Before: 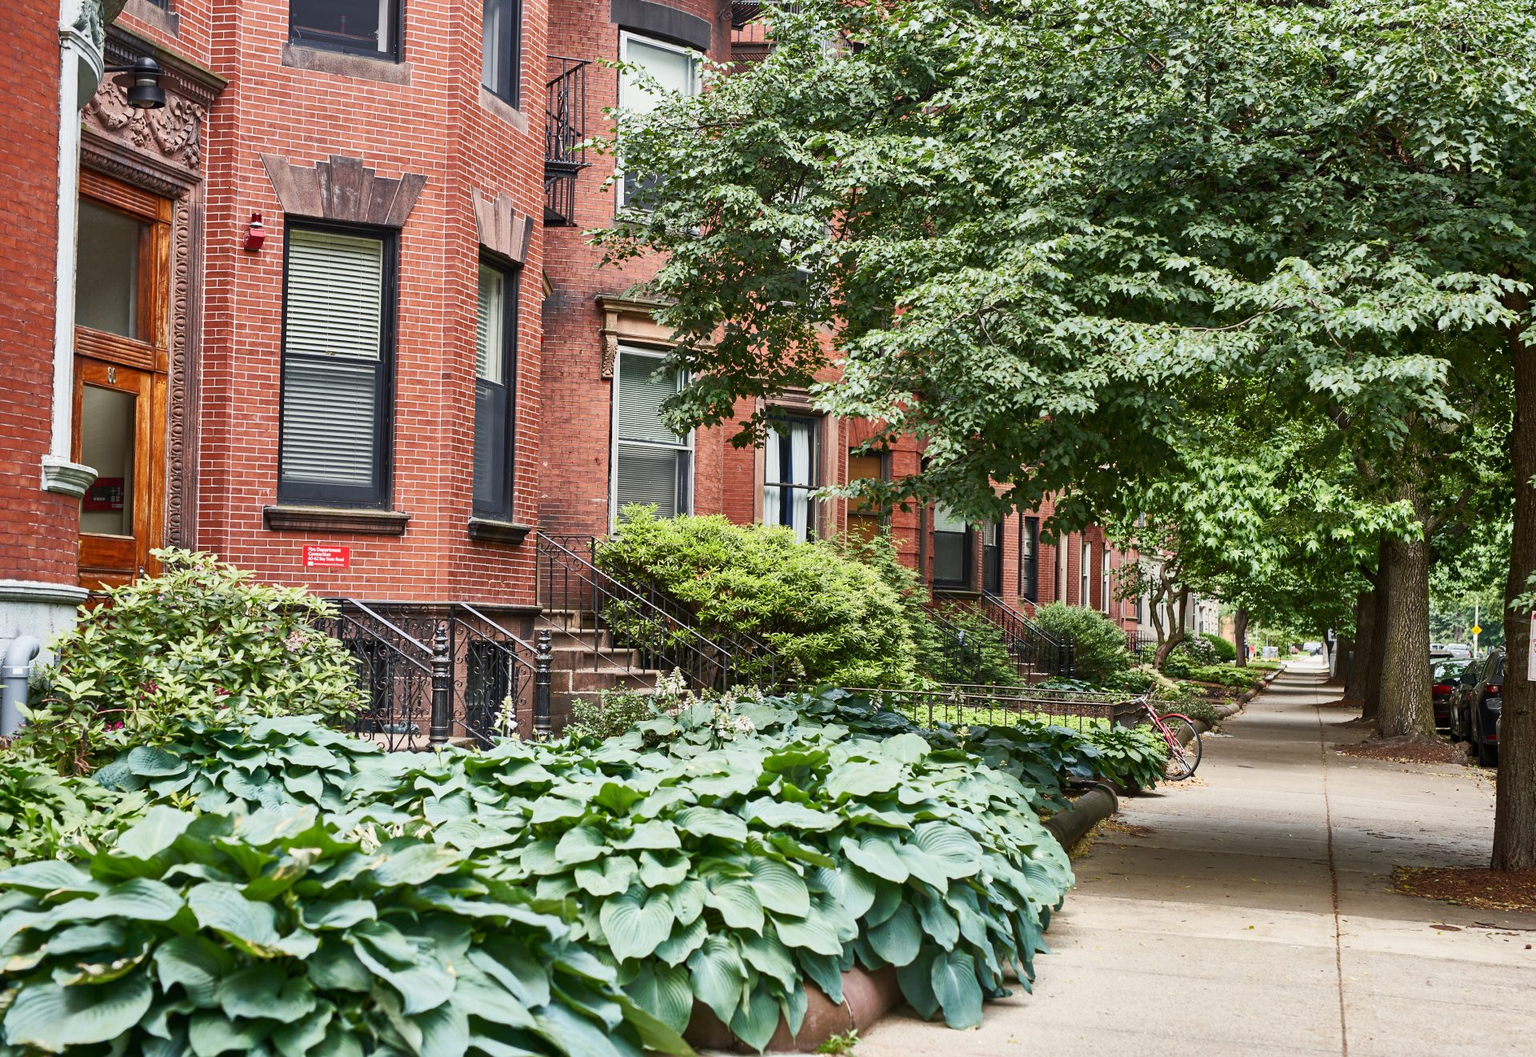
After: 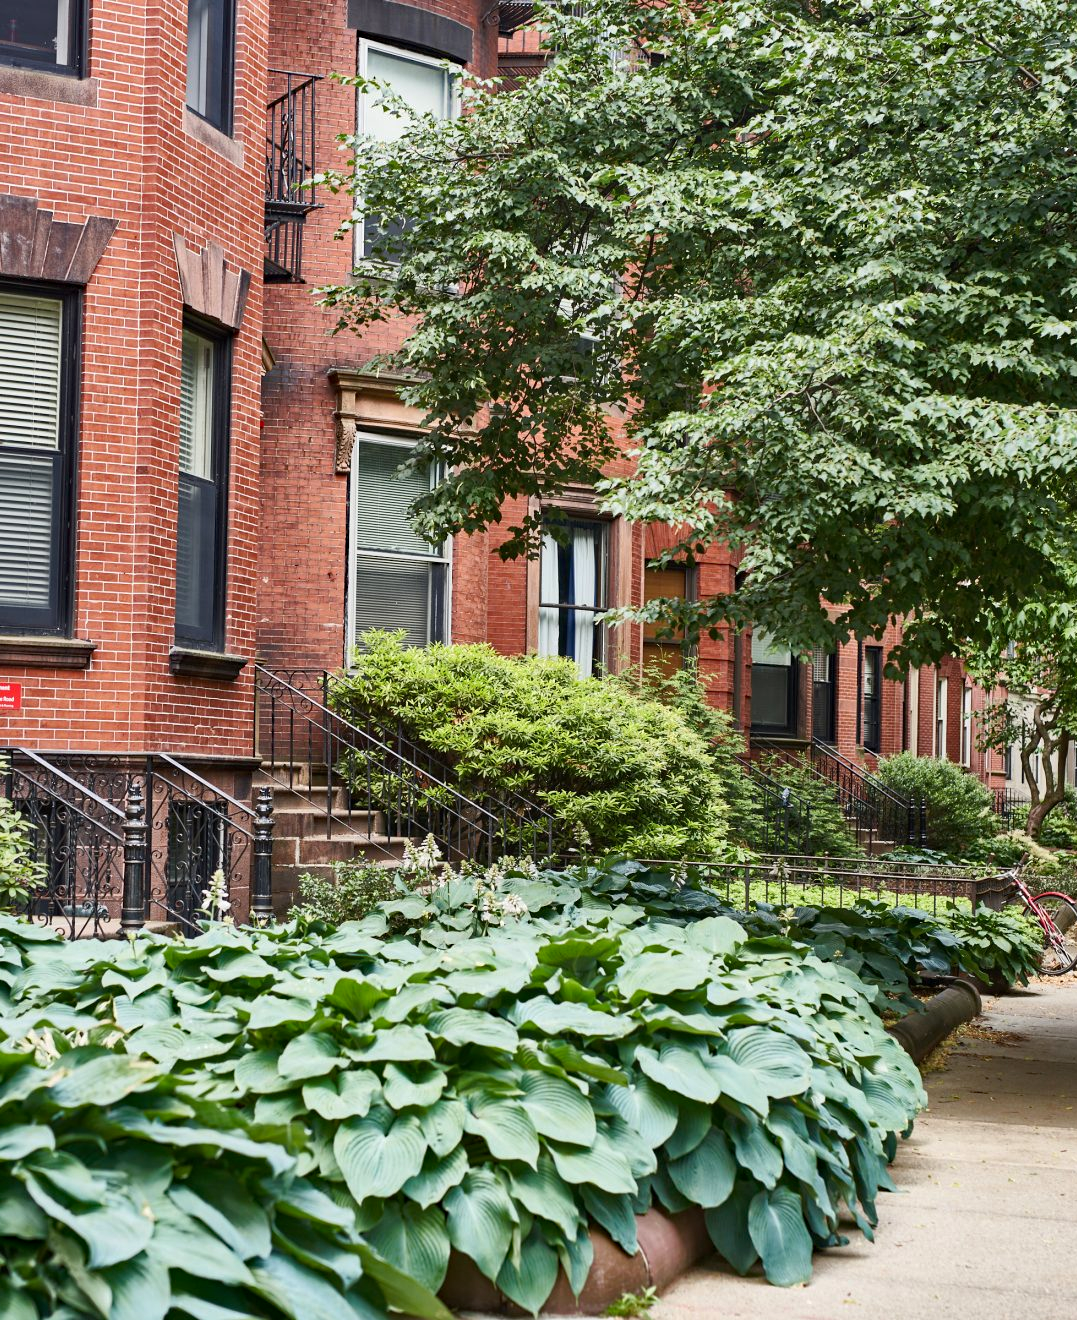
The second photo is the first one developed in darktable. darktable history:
haze removal: compatibility mode true, adaptive false
crop: left 21.674%, right 22.086%
